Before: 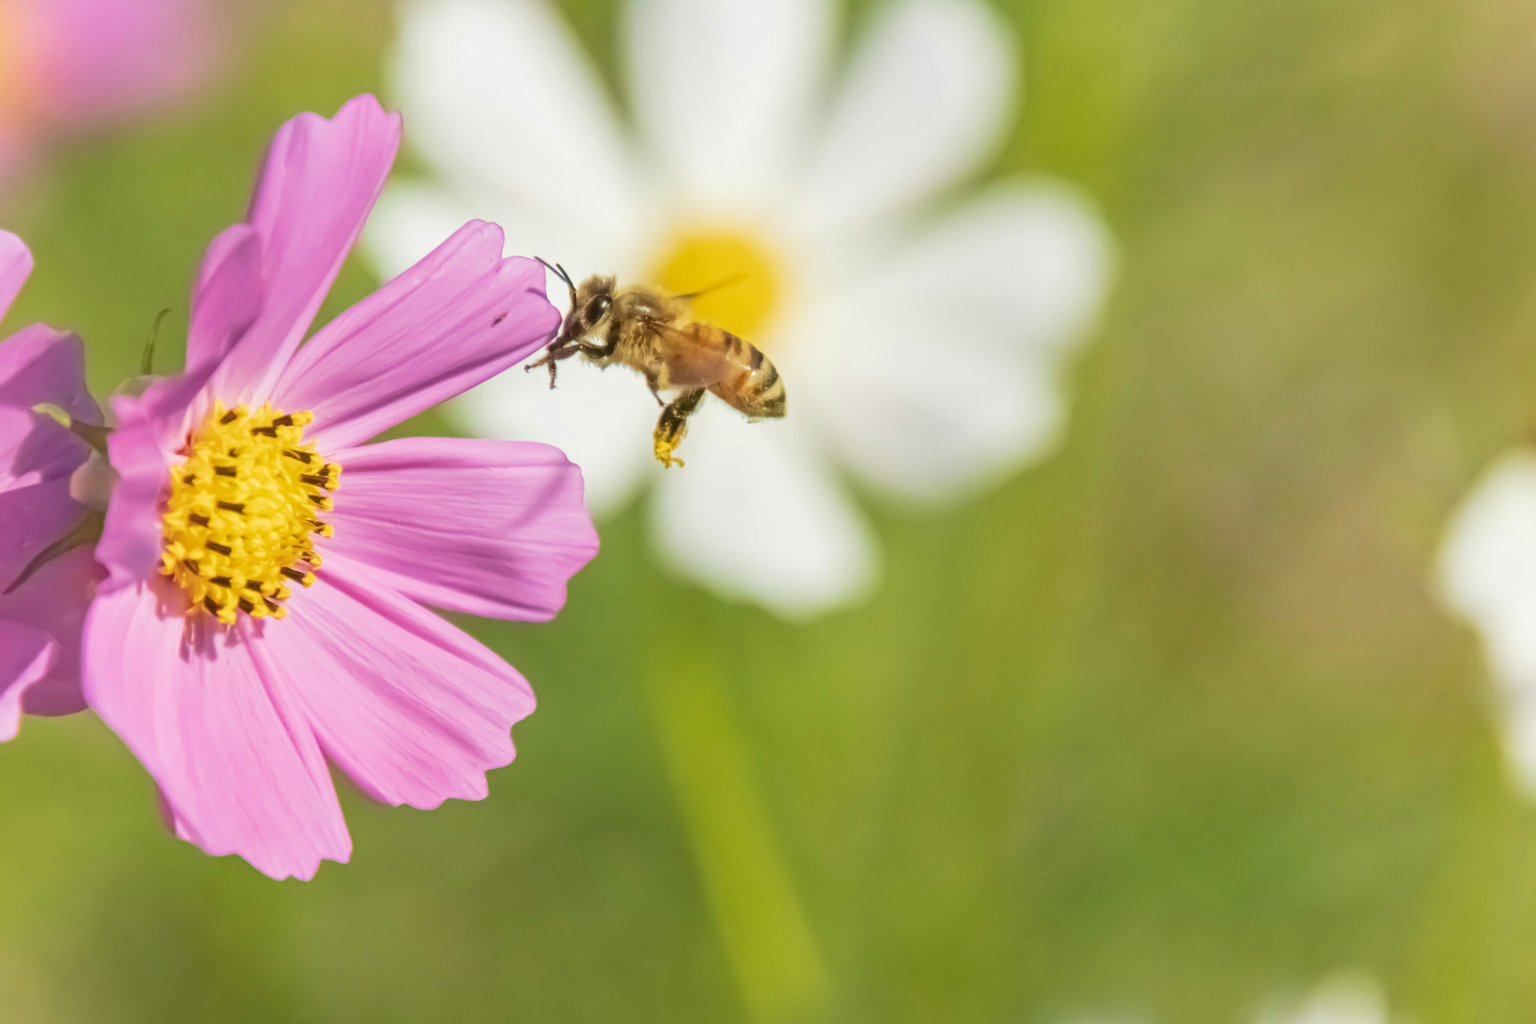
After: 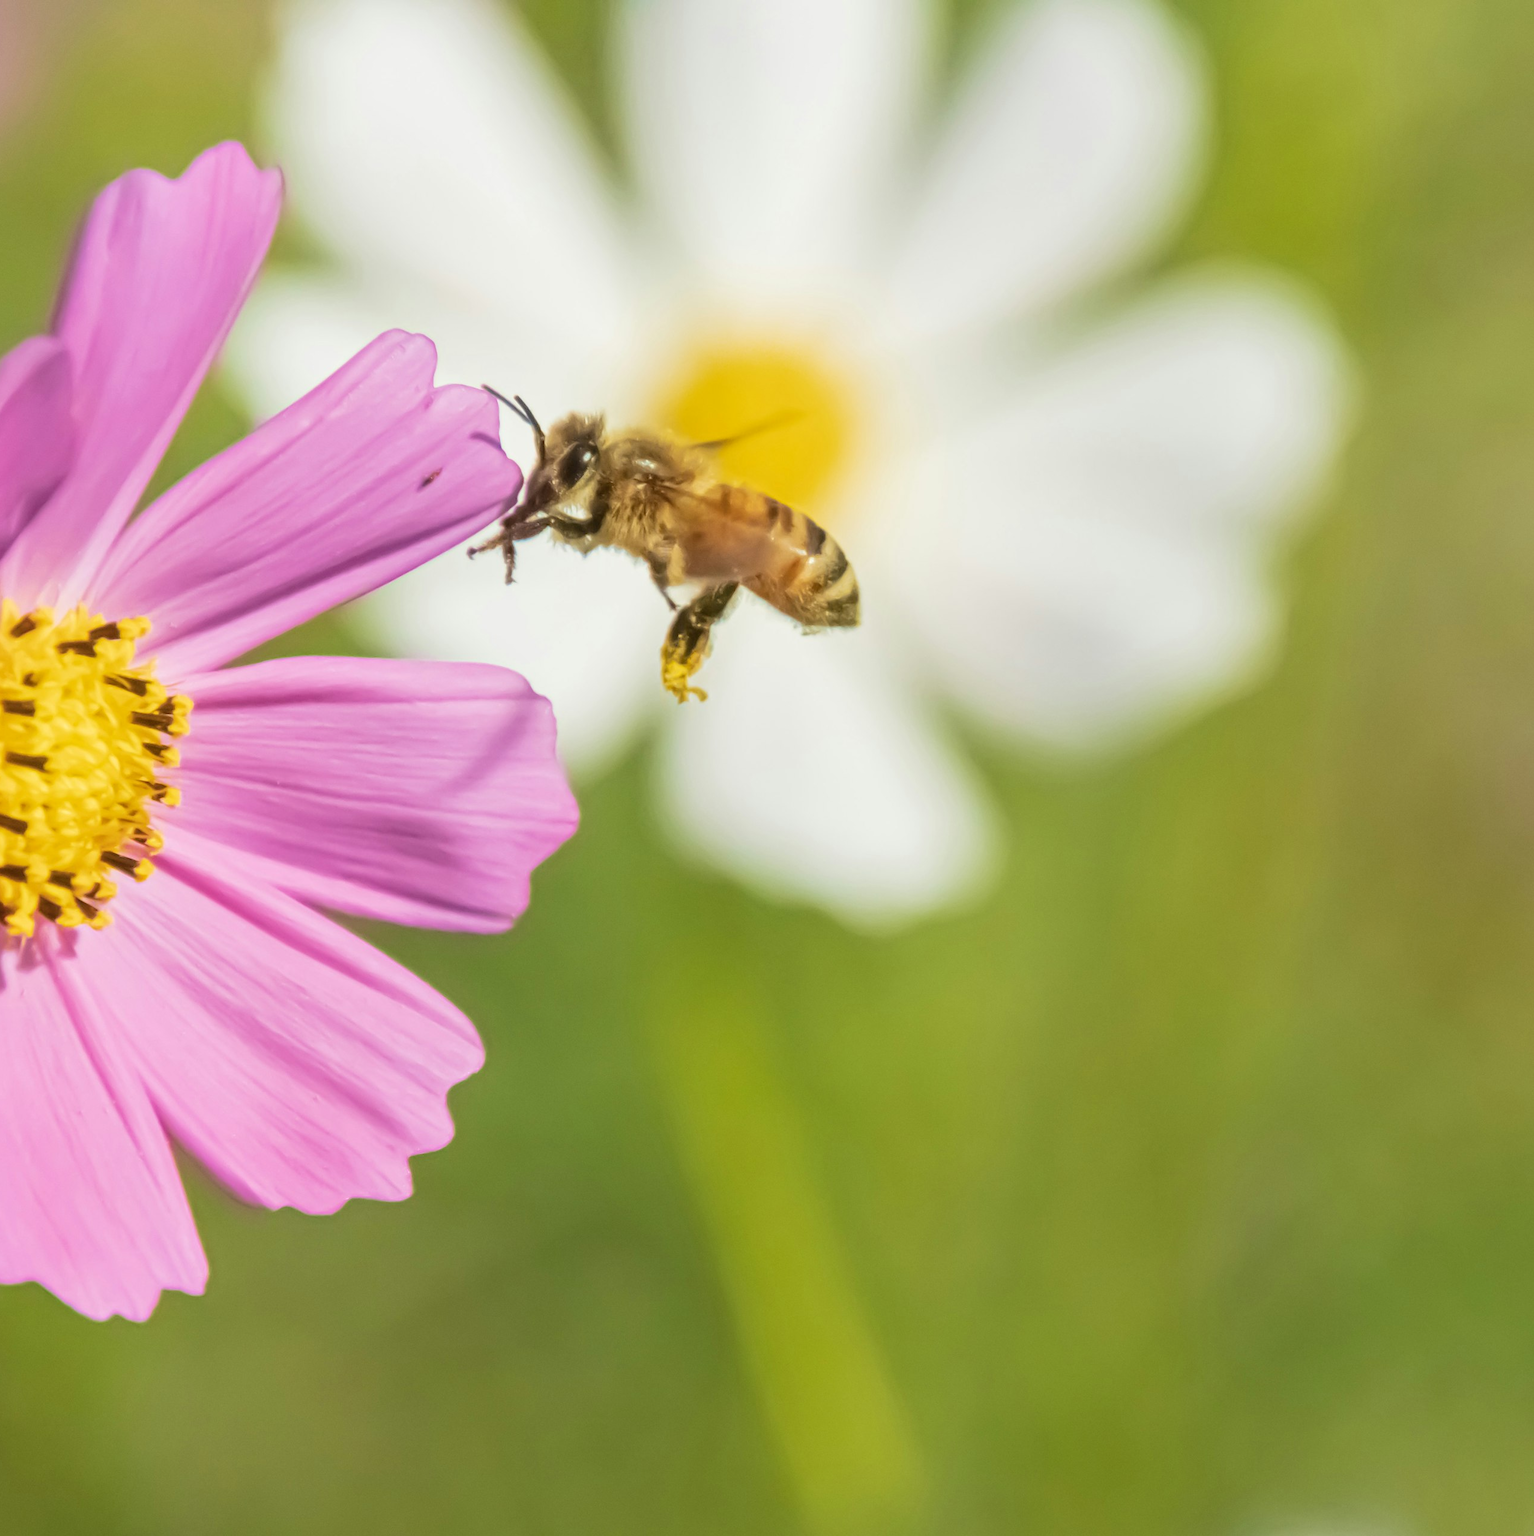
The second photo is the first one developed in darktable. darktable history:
crop and rotate: left 13.882%, right 19.545%
tone equalizer: on, module defaults
